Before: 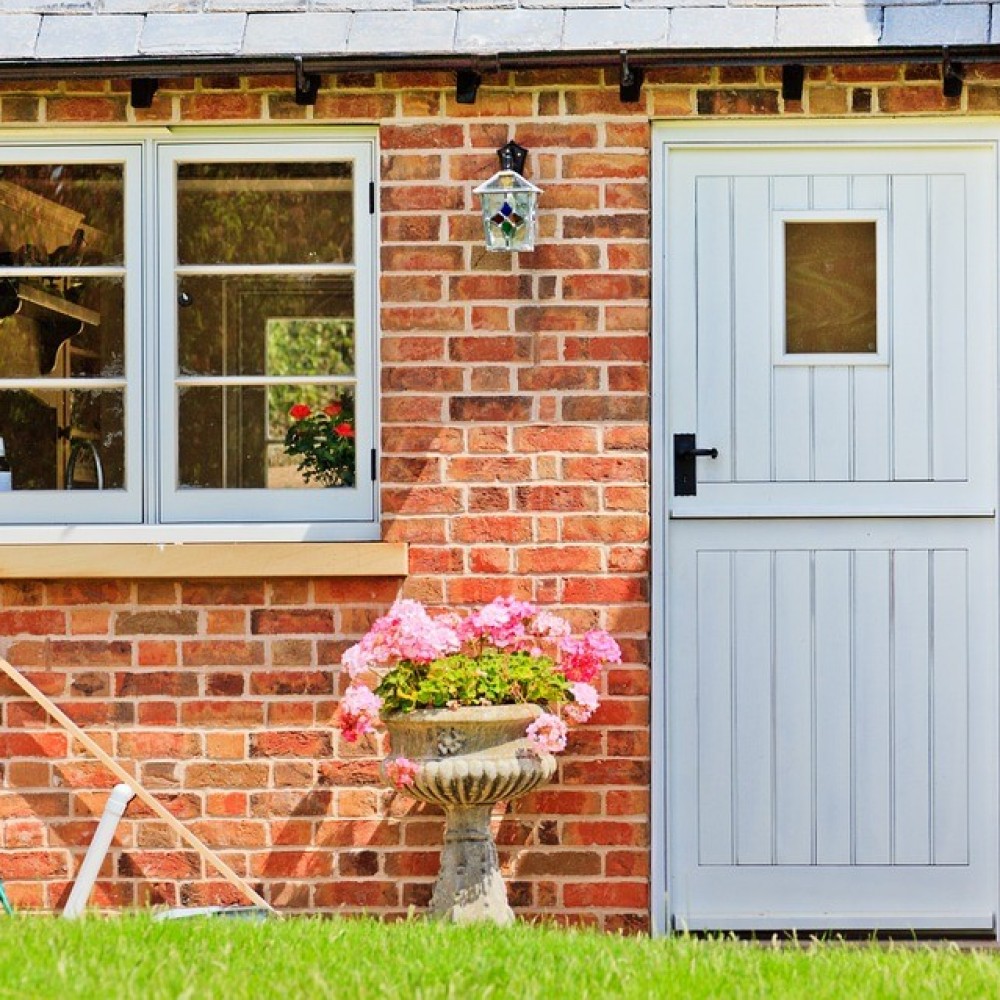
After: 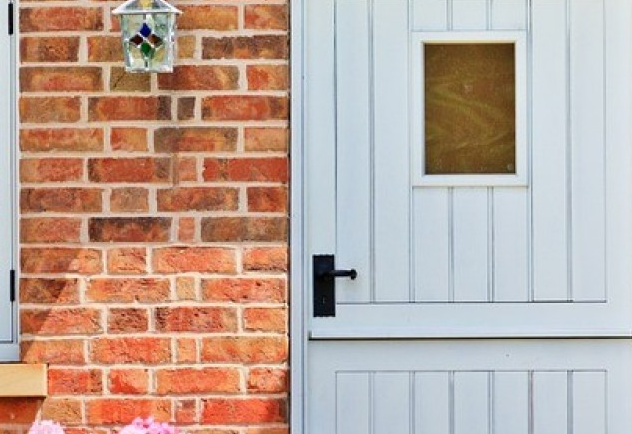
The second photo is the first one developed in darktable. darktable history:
crop: left 36.136%, top 17.969%, right 0.644%, bottom 38.62%
